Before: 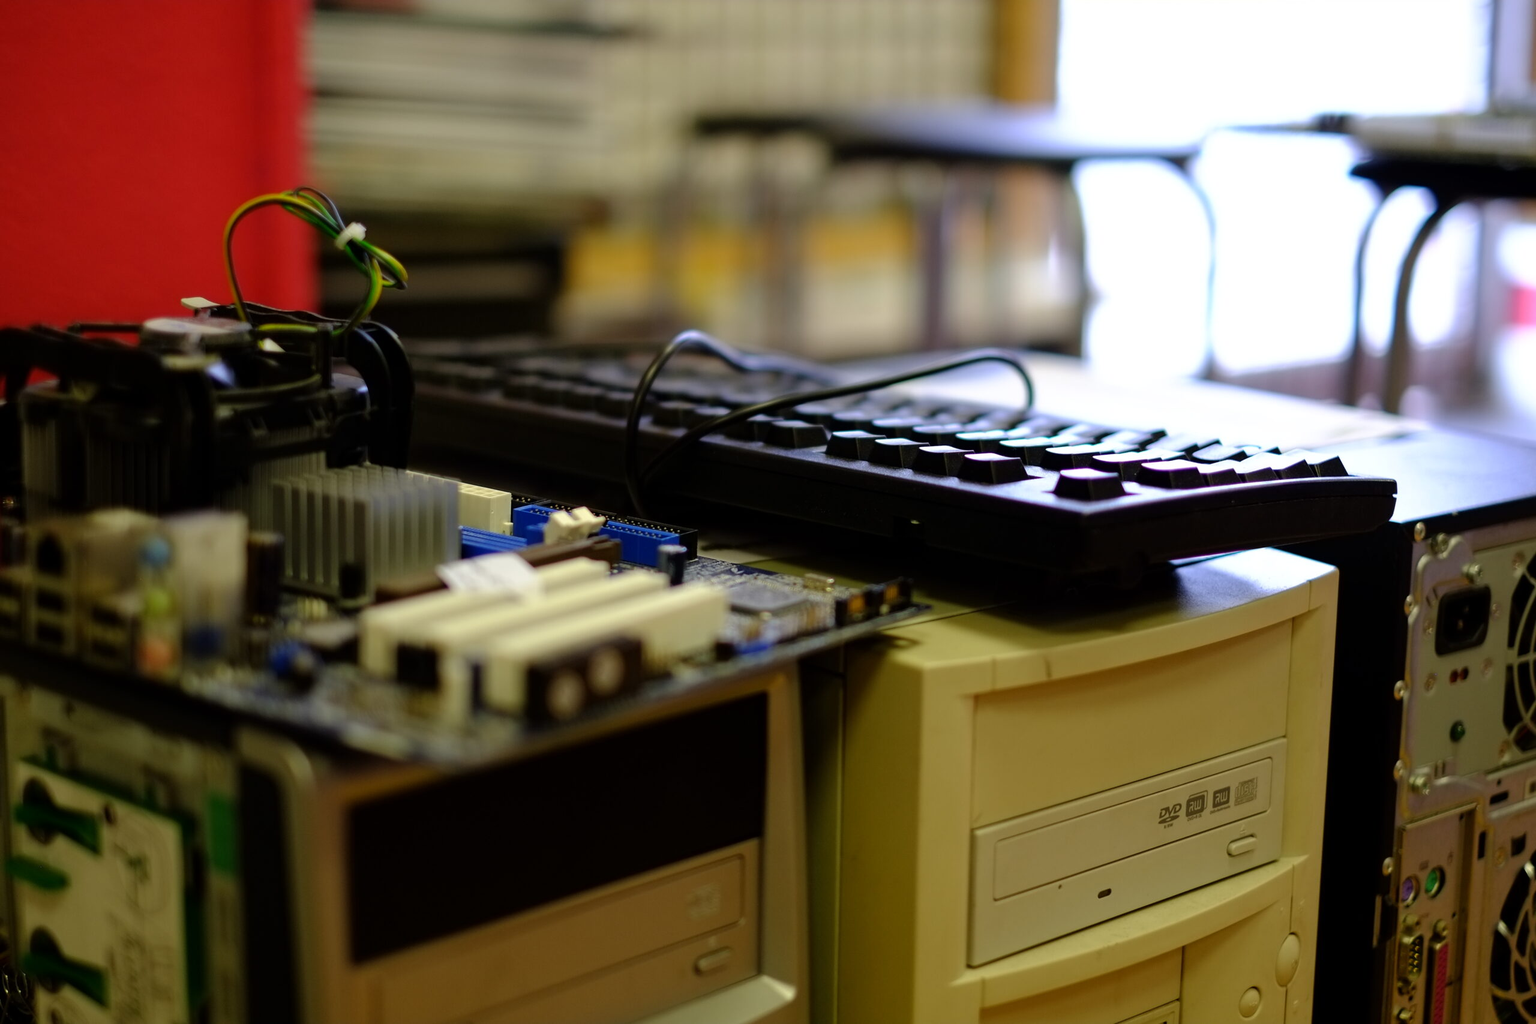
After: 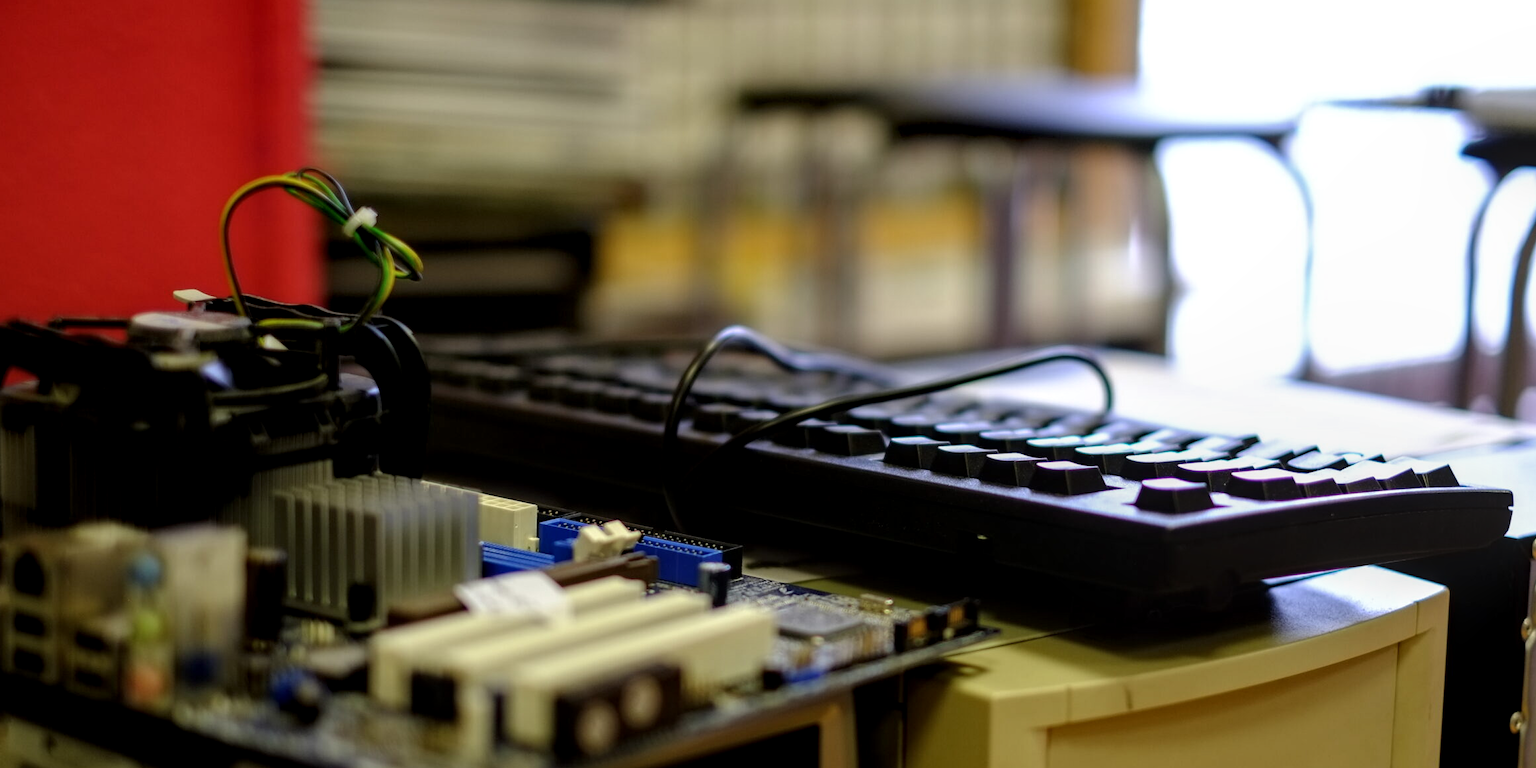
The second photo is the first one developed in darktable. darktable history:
crop: left 1.573%, top 3.442%, right 7.65%, bottom 28.41%
local contrast: detail 130%
